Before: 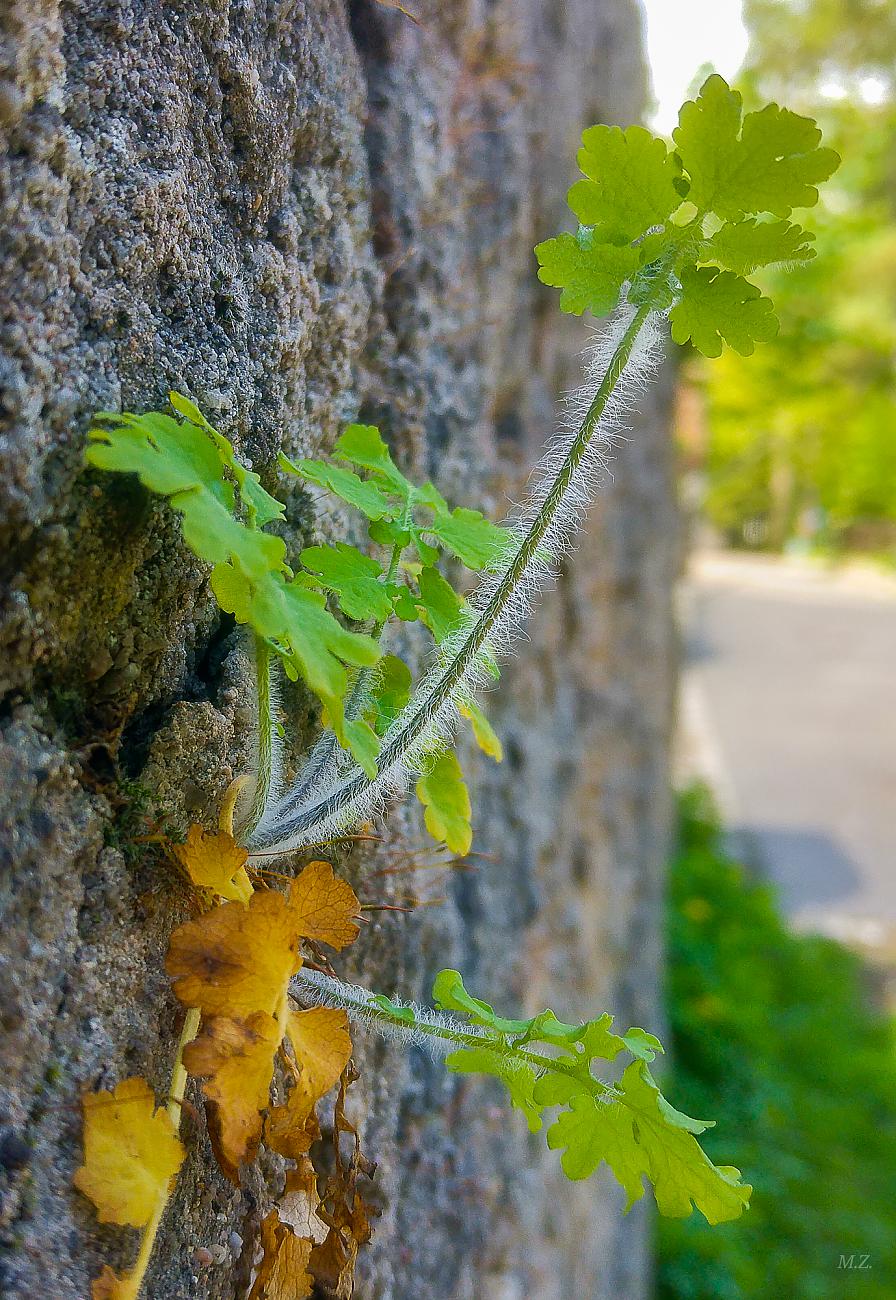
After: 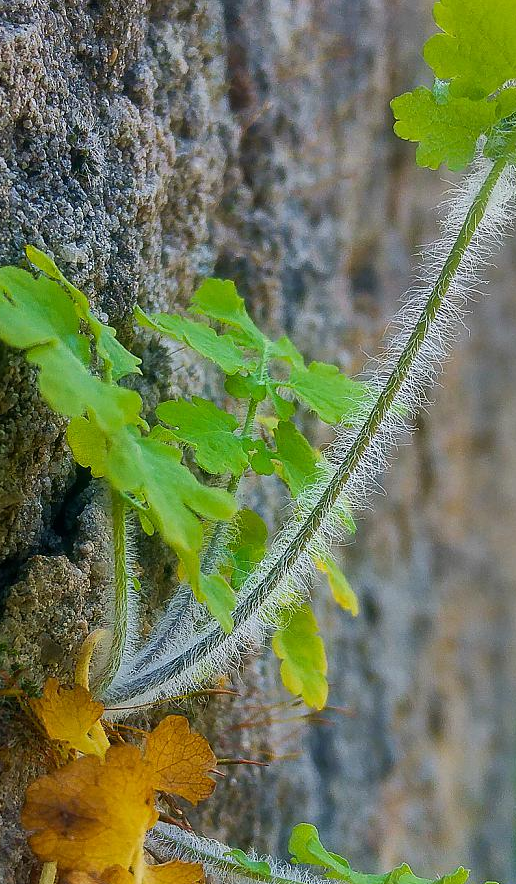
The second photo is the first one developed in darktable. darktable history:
tone equalizer: smoothing diameter 2.05%, edges refinement/feathering 21.37, mask exposure compensation -1.57 EV, filter diffusion 5
exposure: compensate highlight preservation false
crop: left 16.181%, top 11.24%, right 26.216%, bottom 20.687%
